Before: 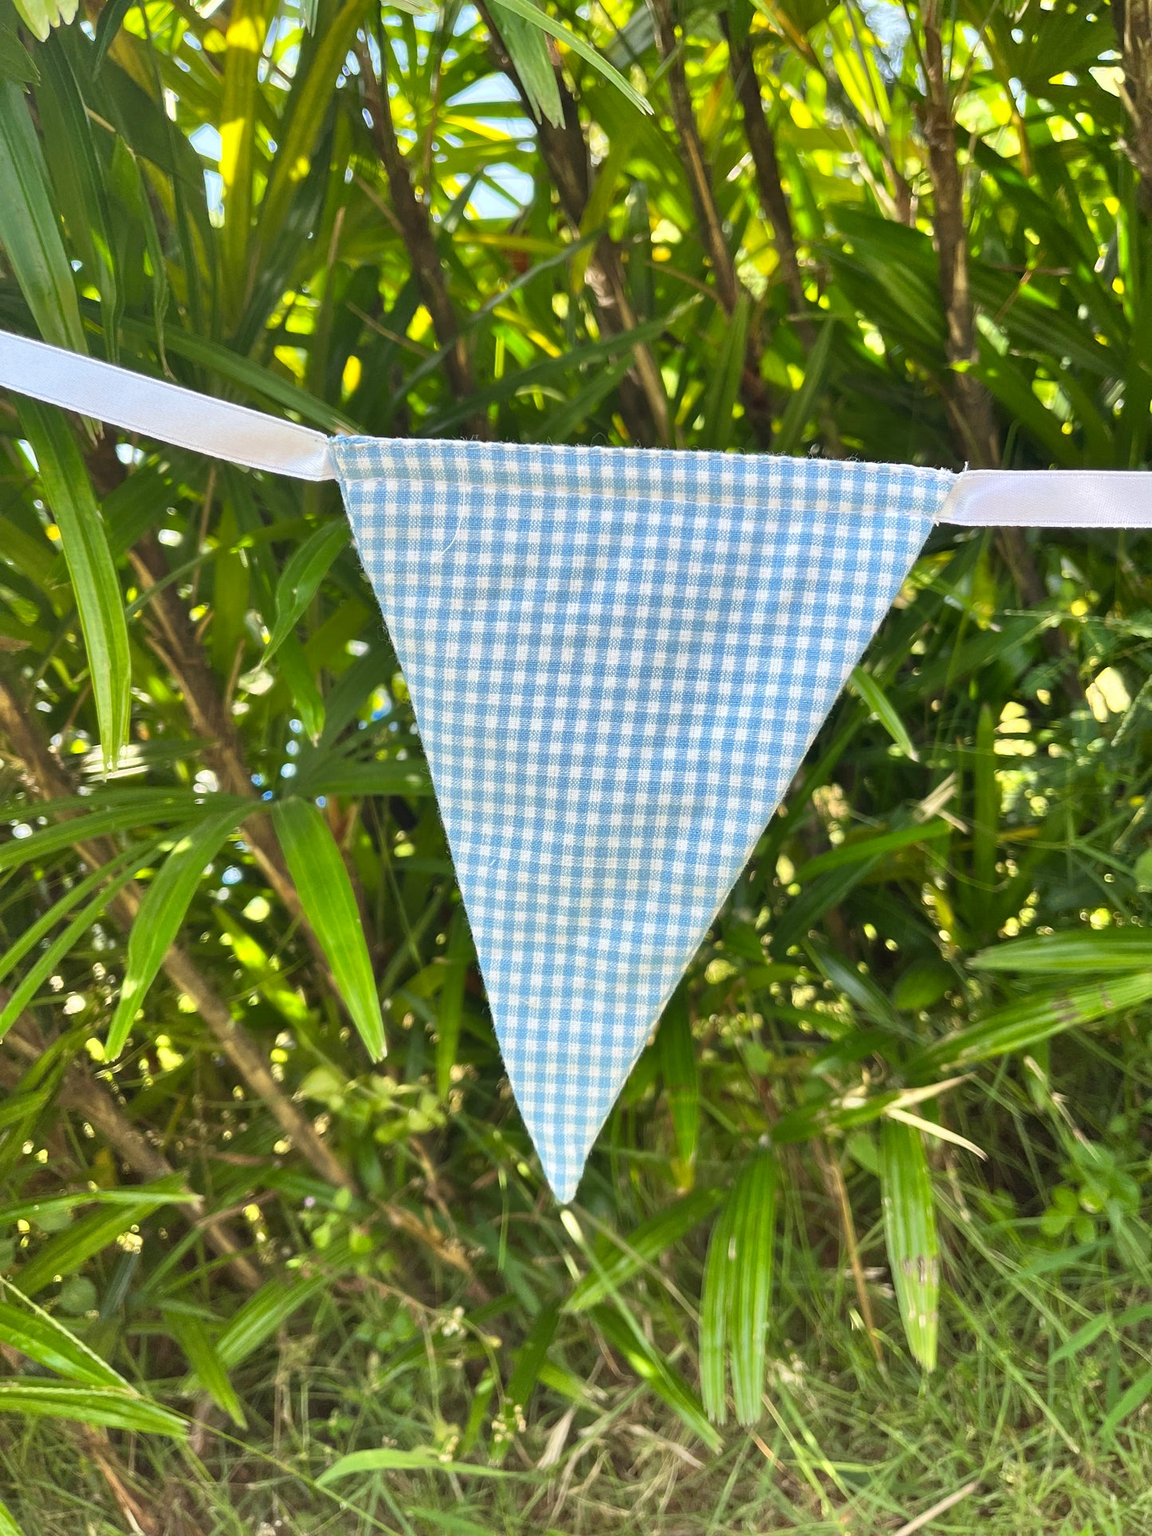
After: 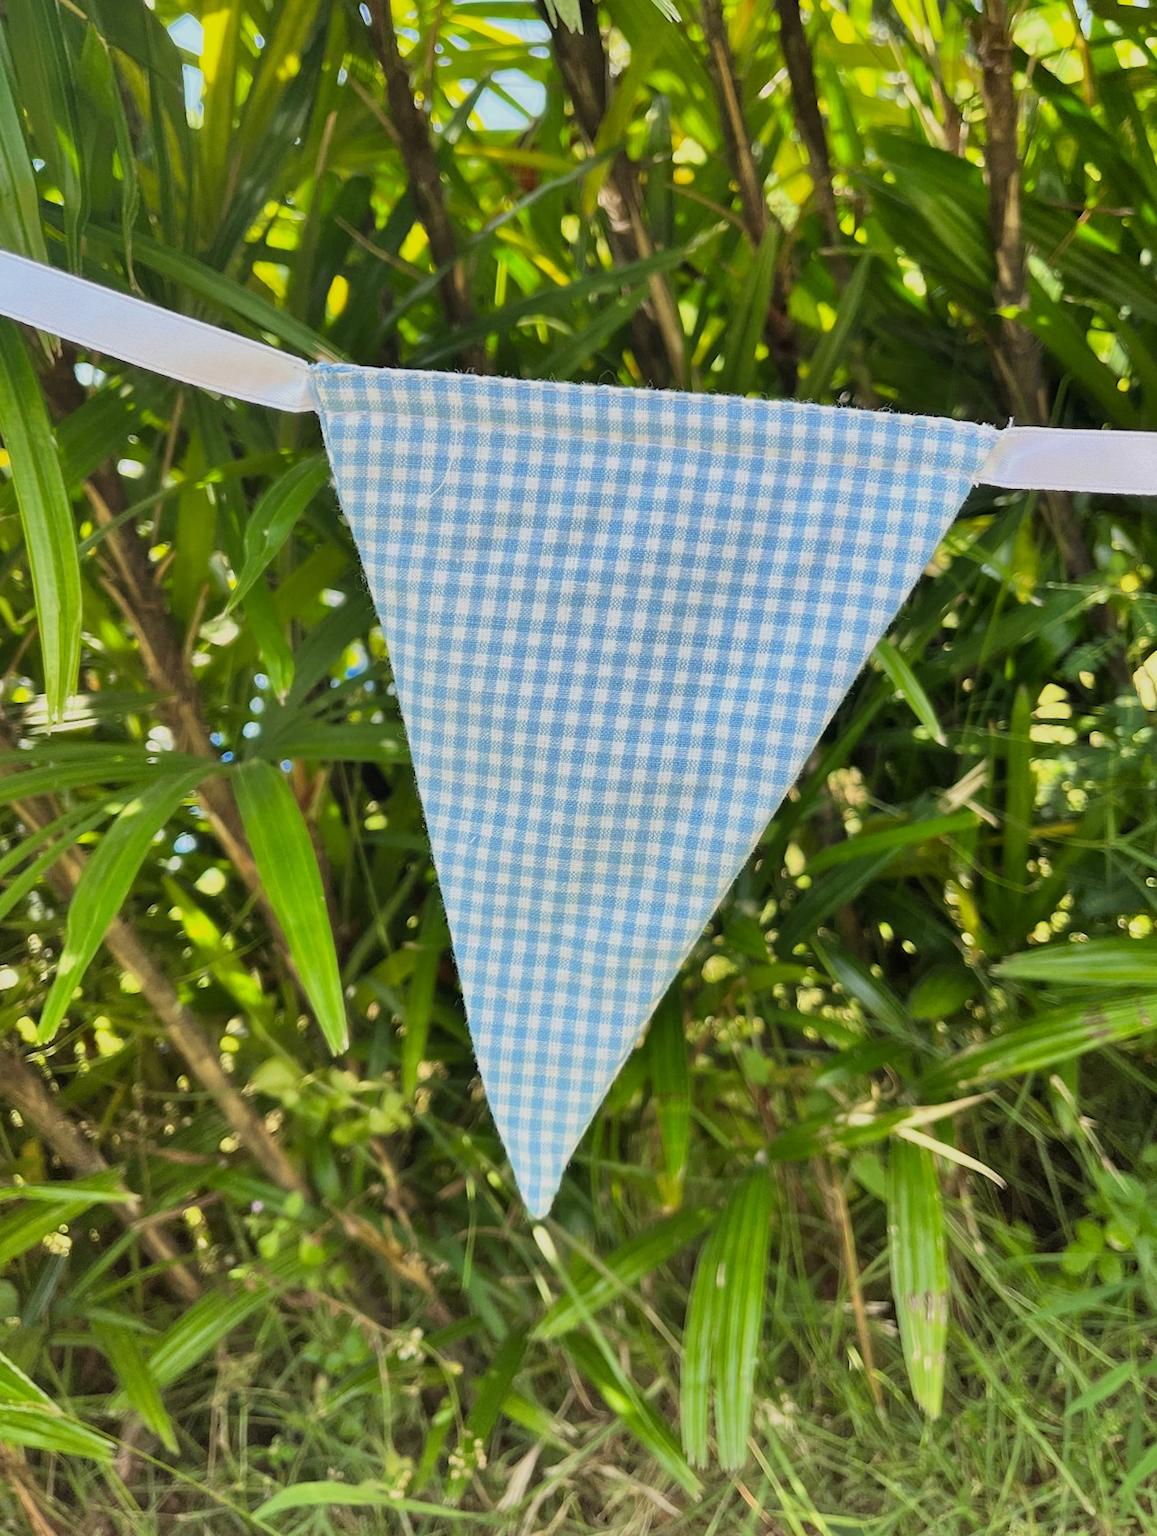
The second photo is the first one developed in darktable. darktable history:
filmic rgb: black relative exposure -8.03 EV, white relative exposure 3.89 EV, hardness 4.26, color science v6 (2022)
crop and rotate: angle -2.13°, left 3.101%, top 4.307%, right 1.358%, bottom 0.572%
